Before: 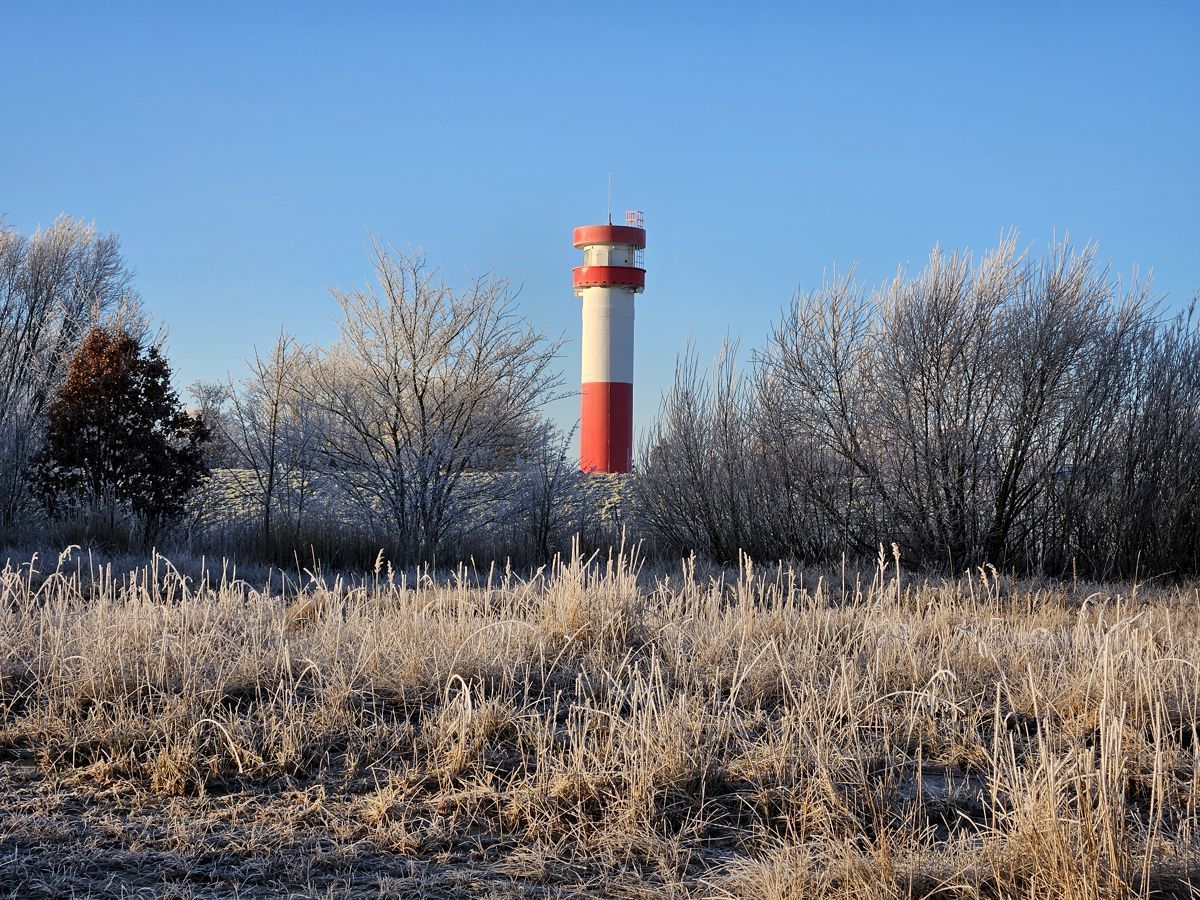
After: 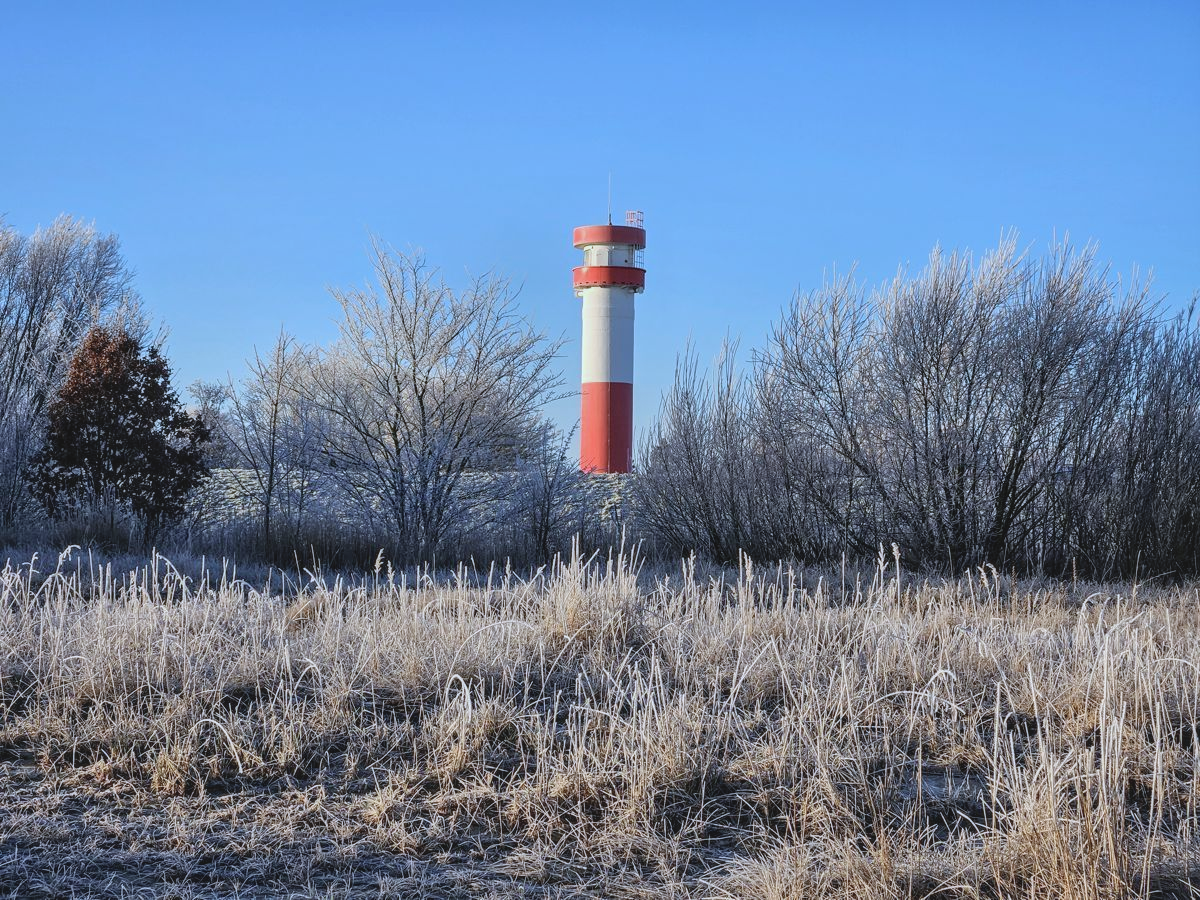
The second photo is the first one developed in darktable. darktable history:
contrast brightness saturation: contrast -0.15, brightness 0.05, saturation -0.12
local contrast: on, module defaults
color calibration: illuminant as shot in camera, x 0.378, y 0.381, temperature 4093.13 K, saturation algorithm version 1 (2020)
